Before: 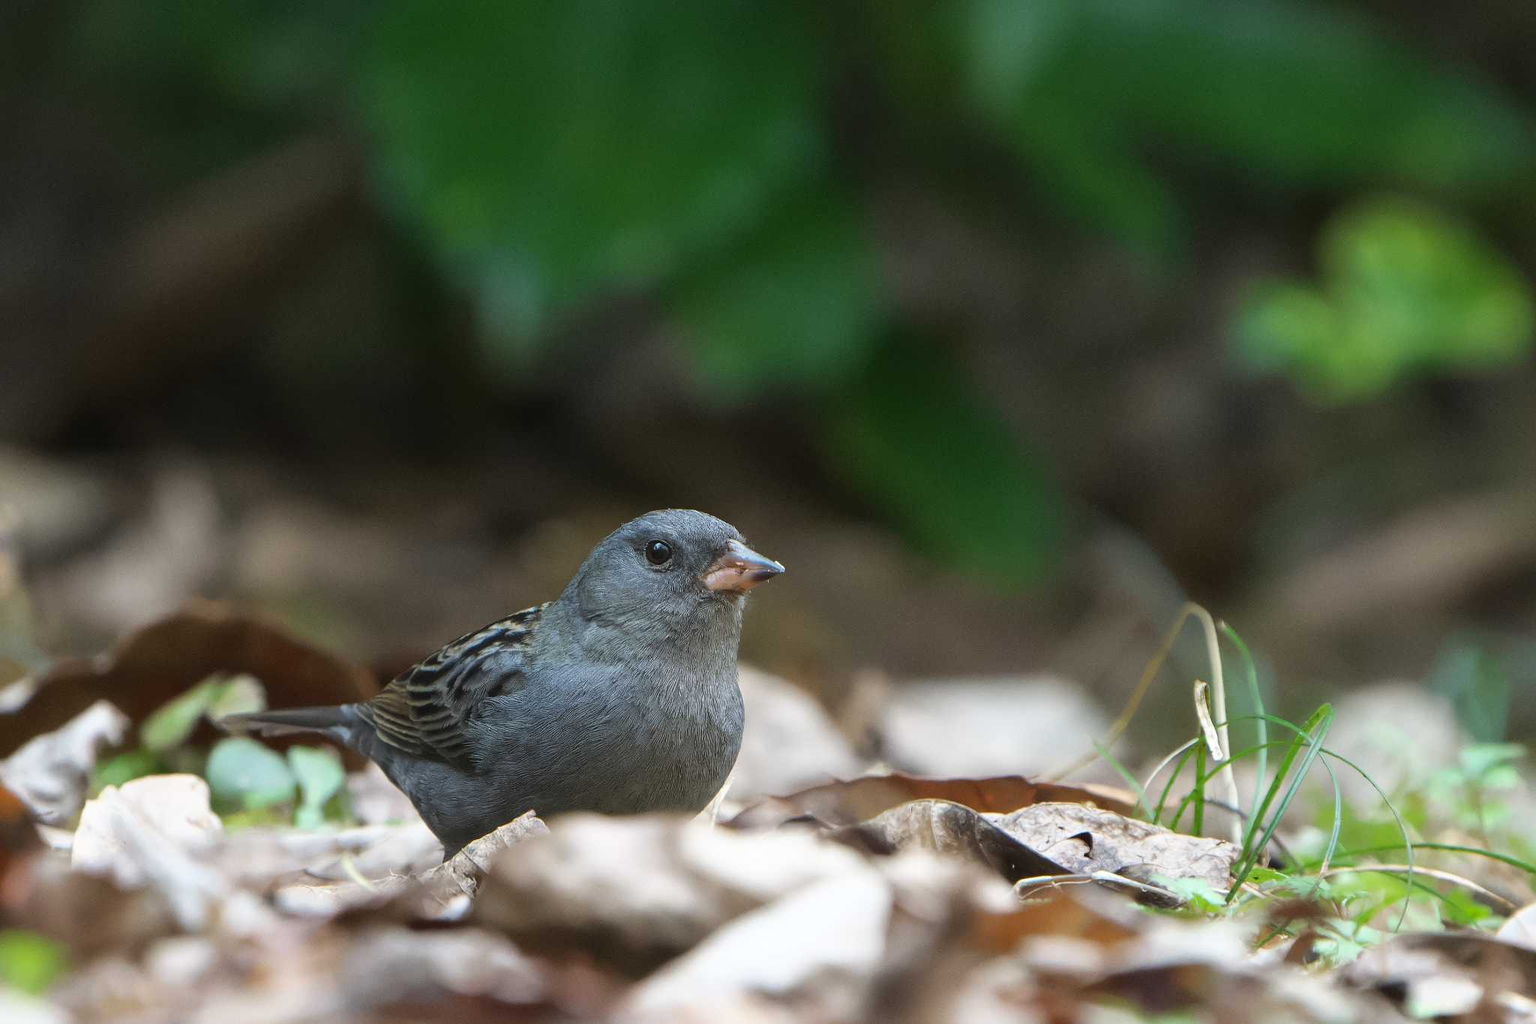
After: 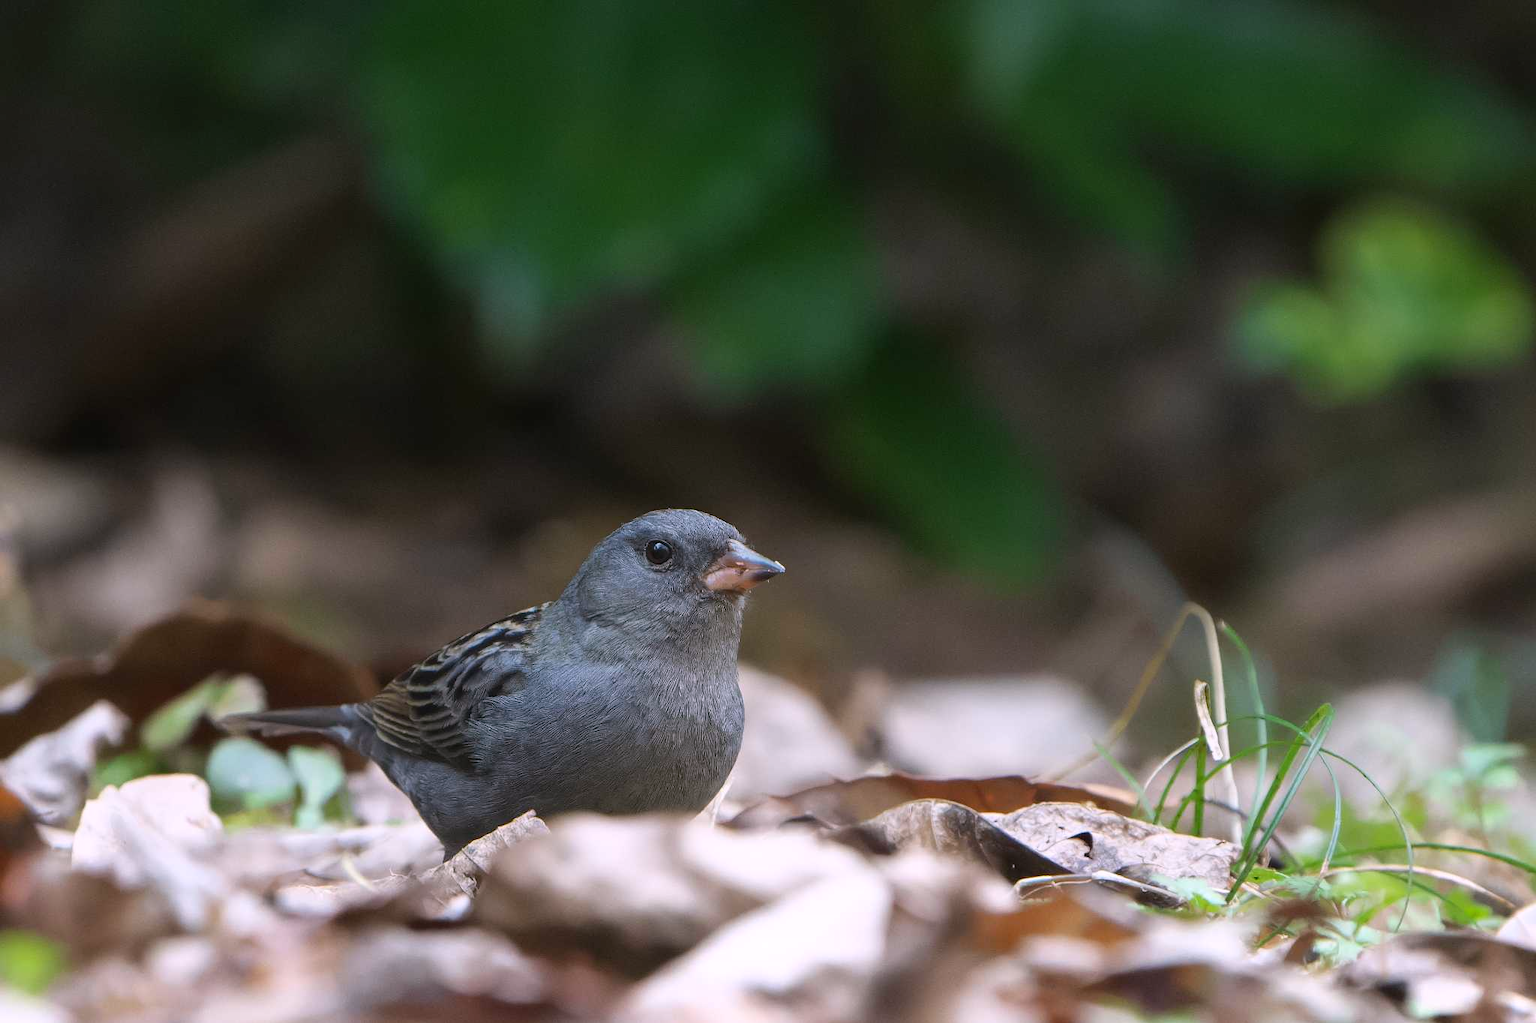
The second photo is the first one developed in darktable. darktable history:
white balance: red 1.05, blue 1.072
graduated density: on, module defaults
